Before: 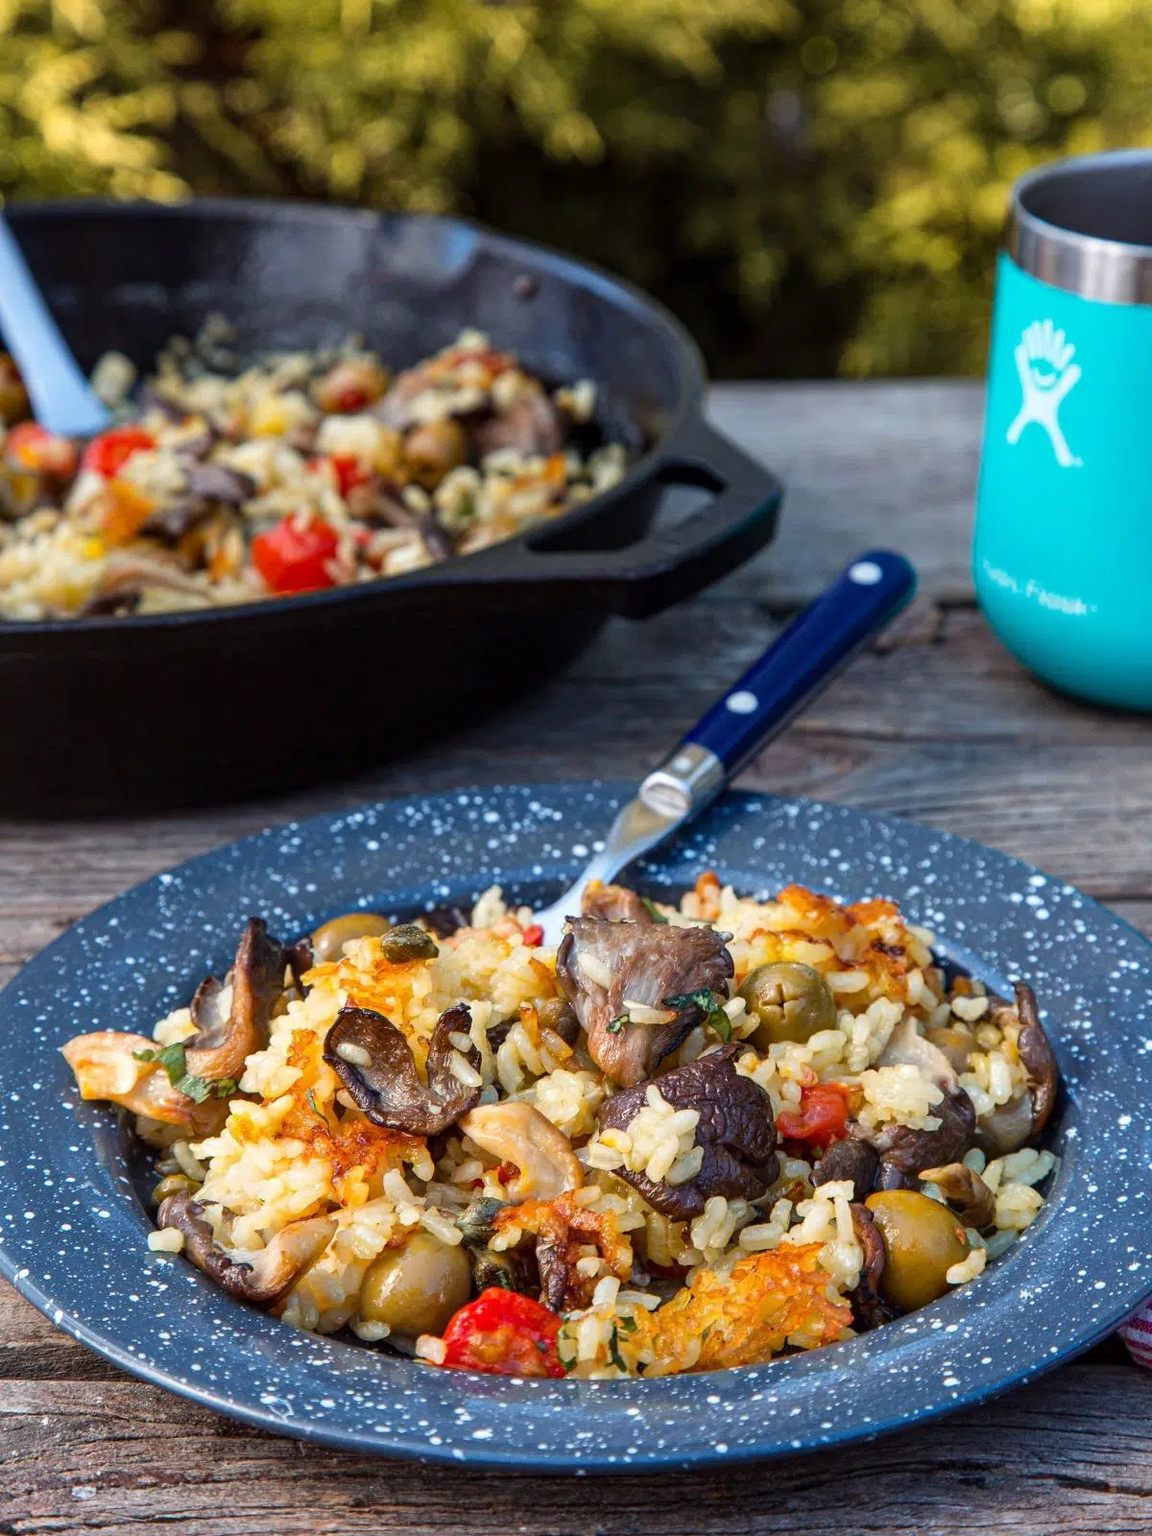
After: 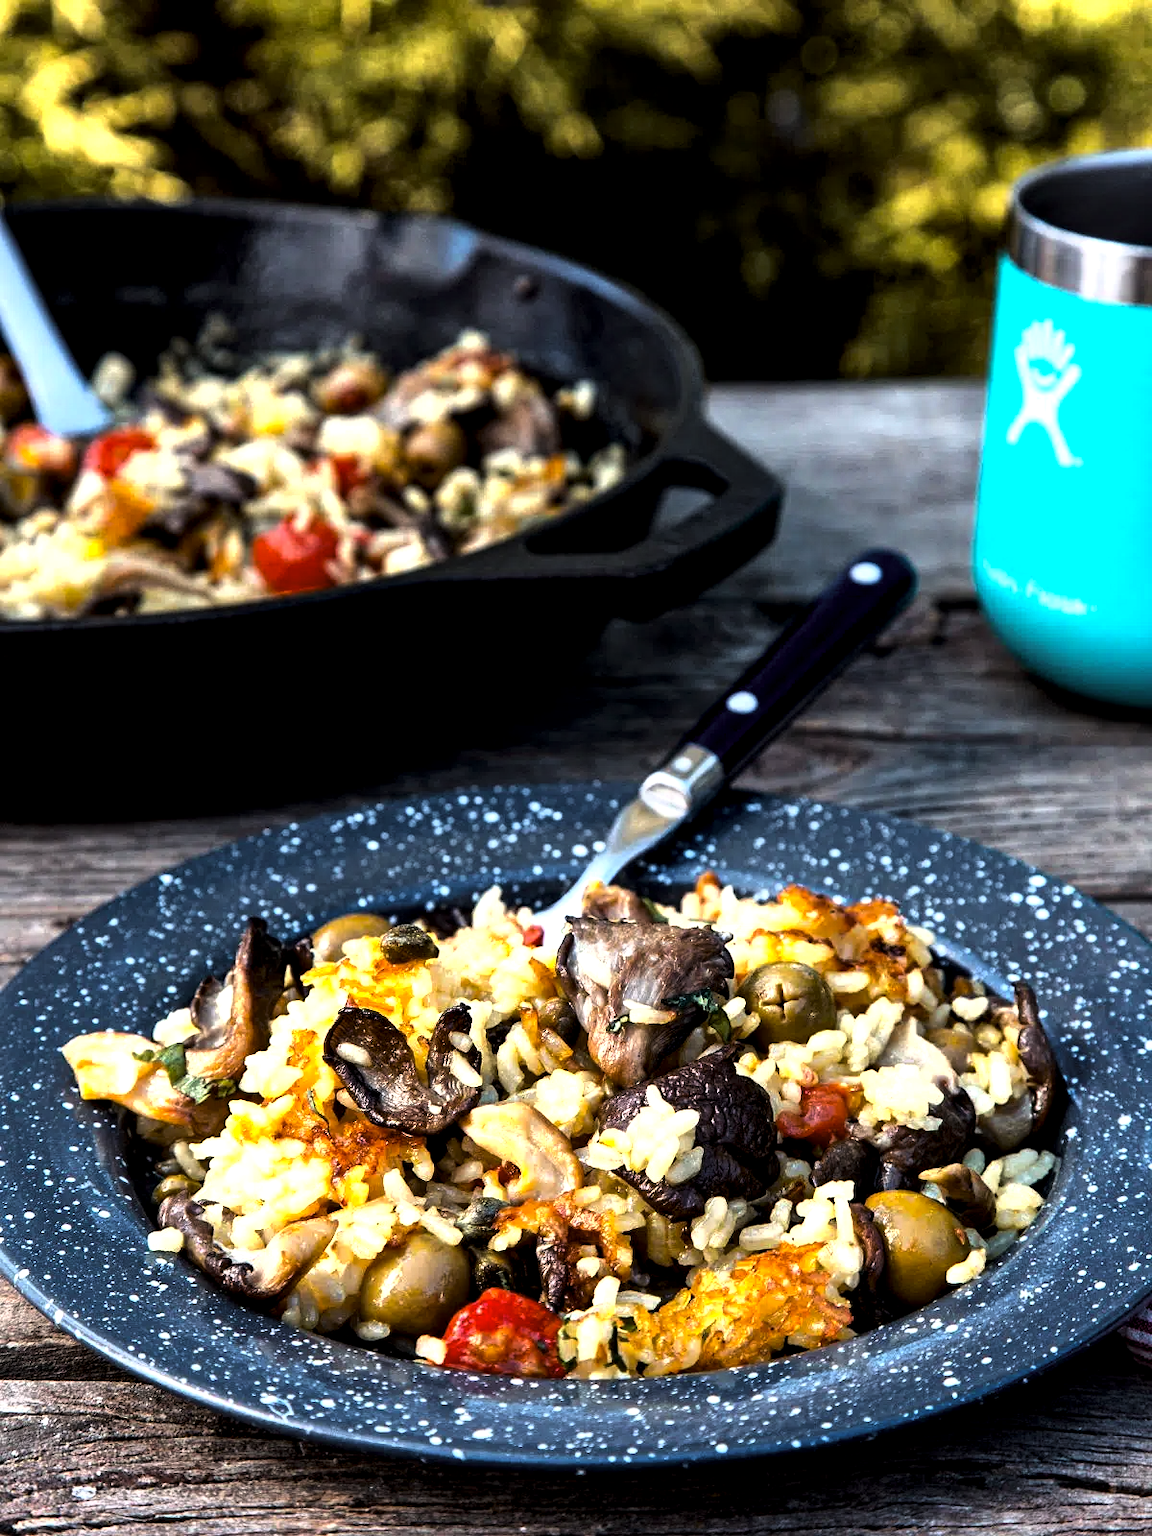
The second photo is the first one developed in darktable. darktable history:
exposure: black level correction 0.011, exposure 0.693 EV, compensate highlight preservation false
tone curve: curves: ch0 [(0, 0) (0.003, 0.002) (0.011, 0.01) (0.025, 0.022) (0.044, 0.039) (0.069, 0.061) (0.1, 0.088) (0.136, 0.126) (0.177, 0.167) (0.224, 0.211) (0.277, 0.27) (0.335, 0.335) (0.399, 0.407) (0.468, 0.485) (0.543, 0.569) (0.623, 0.659) (0.709, 0.756) (0.801, 0.851) (0.898, 0.961) (1, 1)]
local contrast: mode bilateral grid, contrast 19, coarseness 49, detail 119%, midtone range 0.2
levels: black 0.081%, levels [0, 0.618, 1]
